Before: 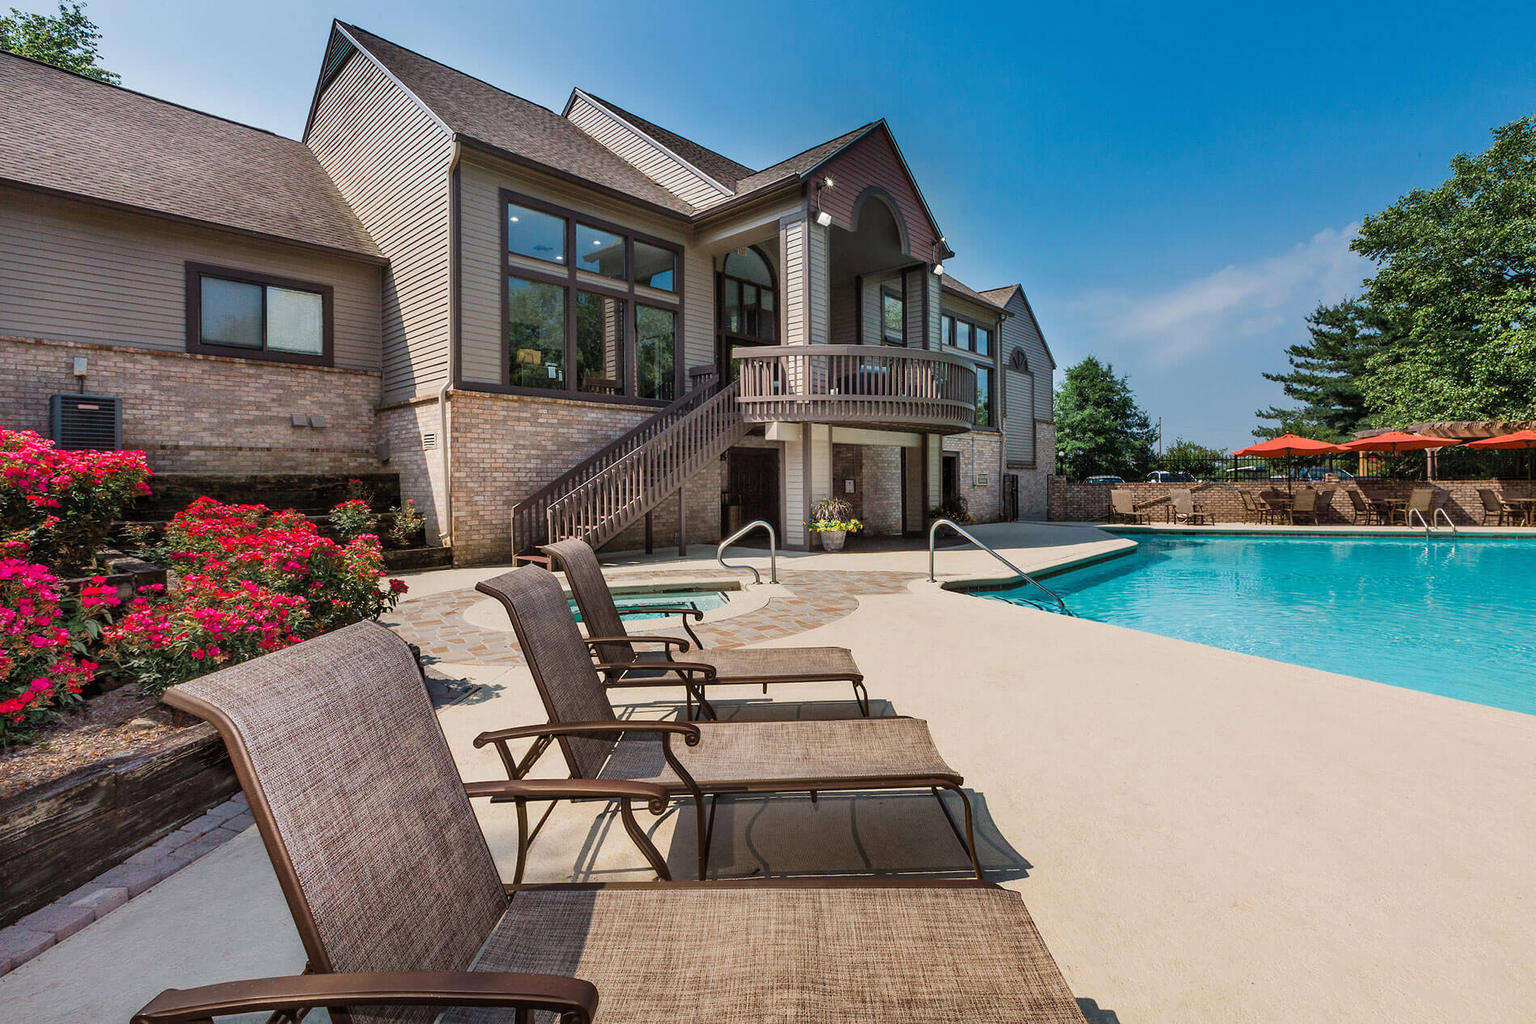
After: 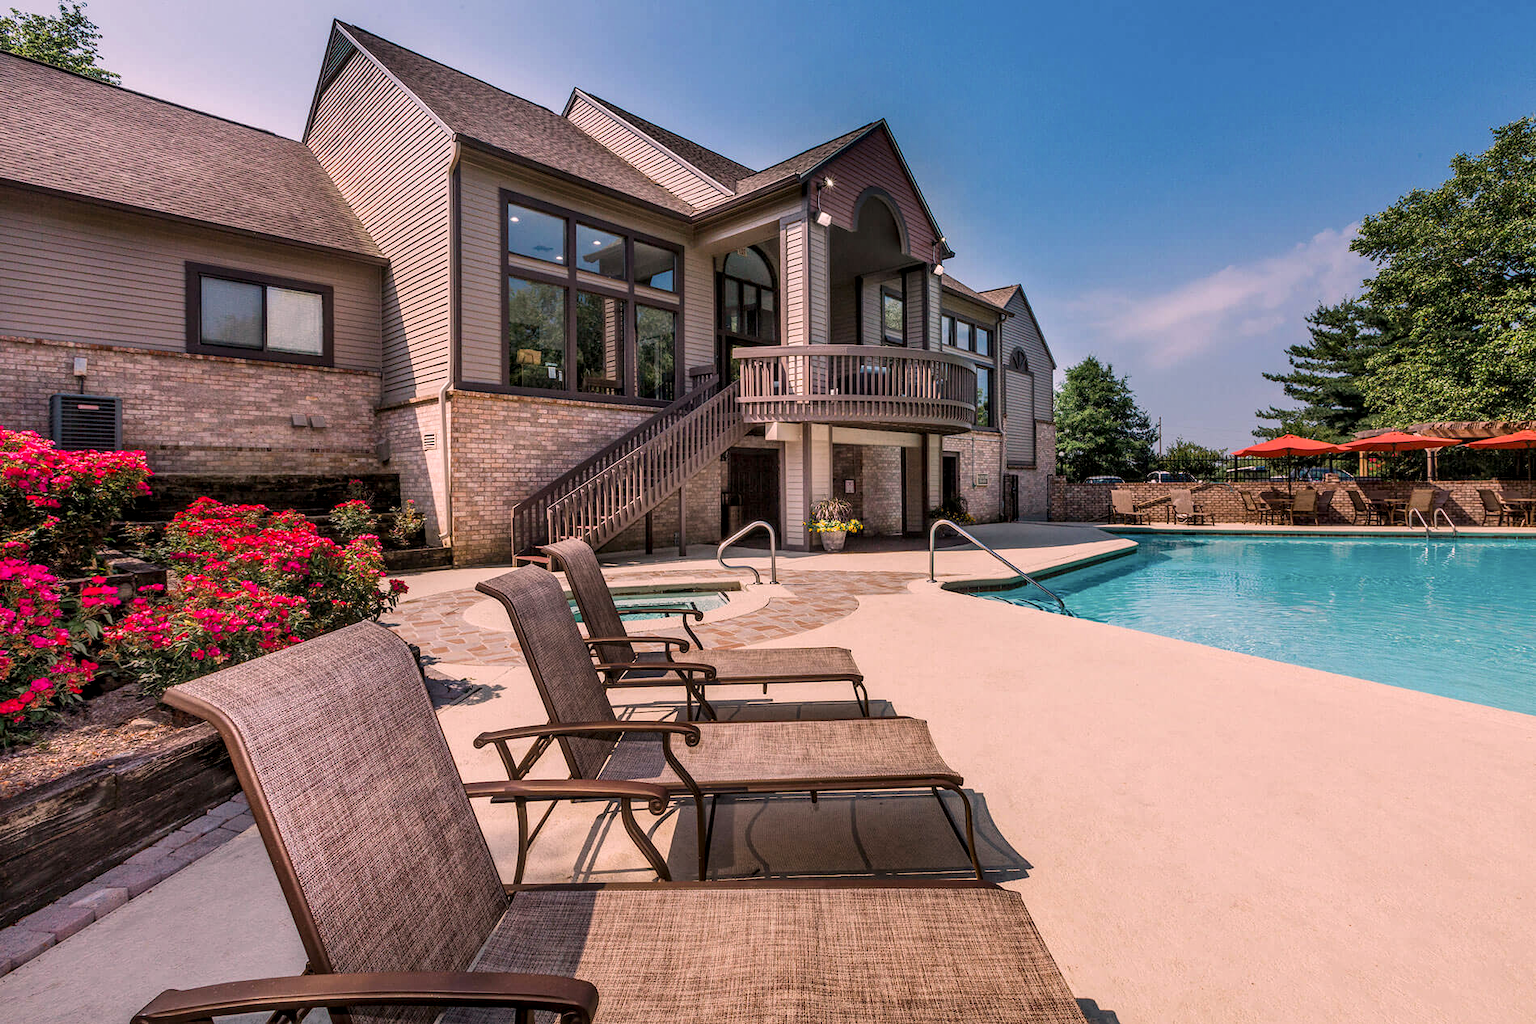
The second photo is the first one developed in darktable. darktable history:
local contrast: detail 130%
color correction: highlights a* 14.67, highlights b* 4.68
